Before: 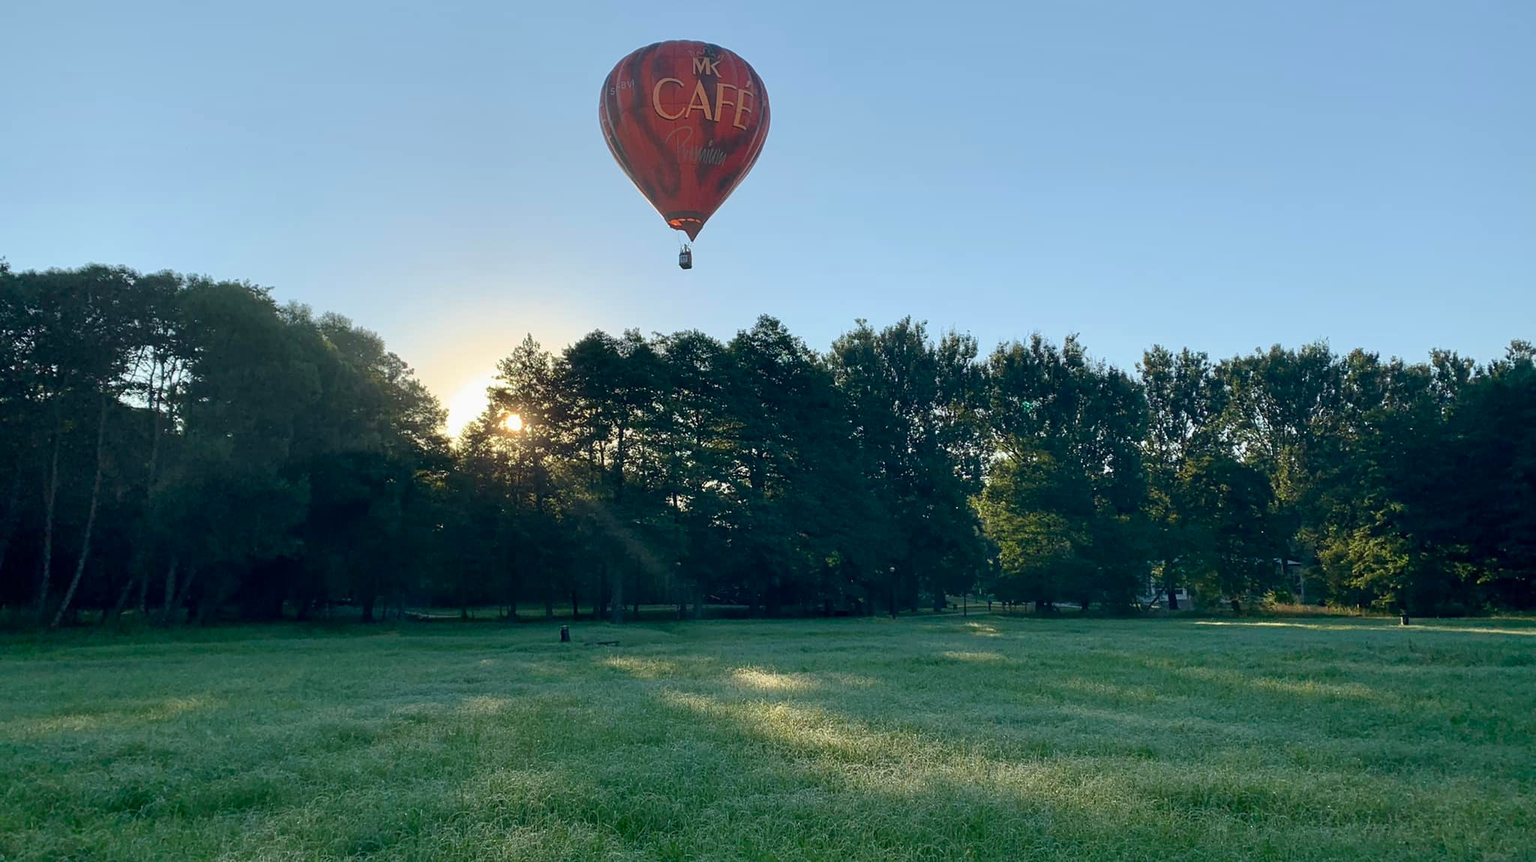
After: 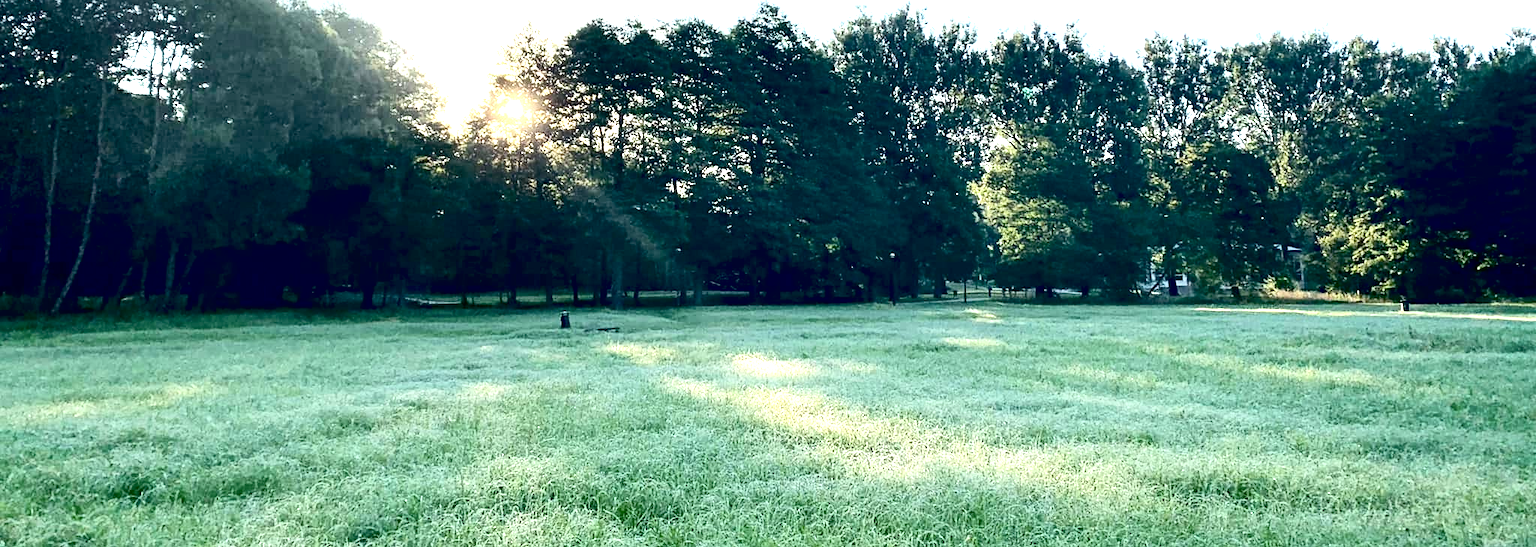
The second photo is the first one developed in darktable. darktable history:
exposure: black level correction 0.005, exposure 2.084 EV, compensate highlight preservation false
crop and rotate: top 36.435%
contrast brightness saturation: contrast 0.25, saturation -0.31
